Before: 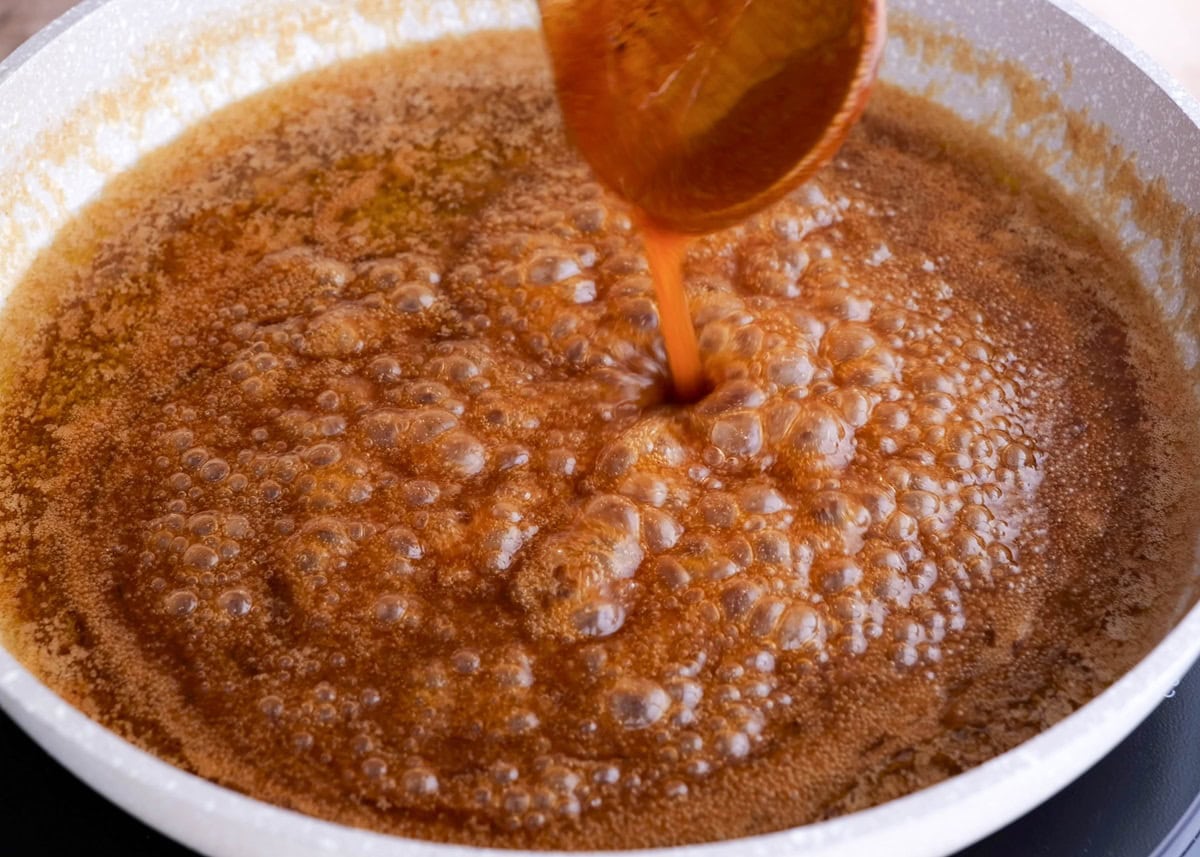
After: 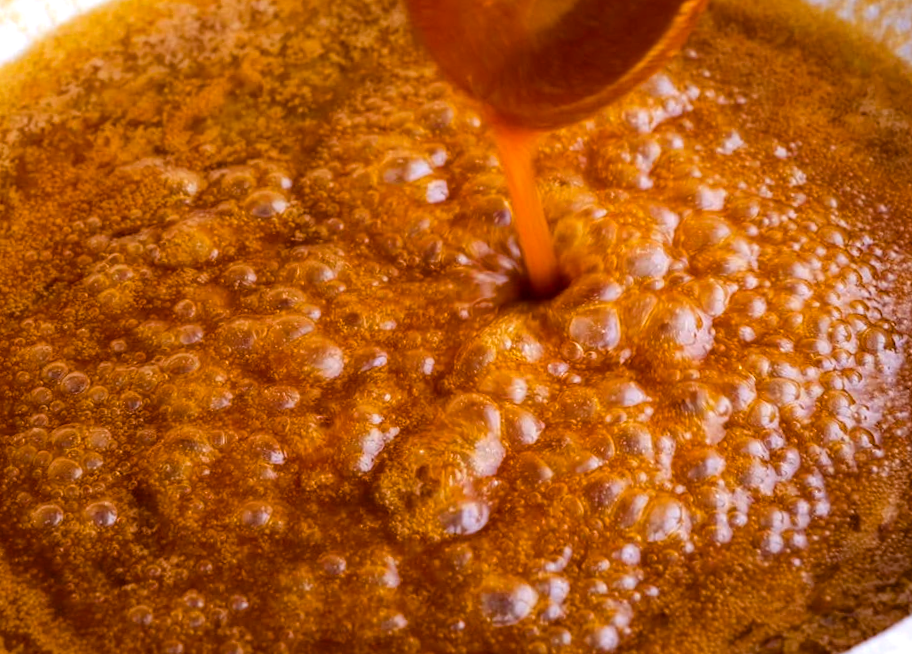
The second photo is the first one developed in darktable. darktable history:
crop and rotate: left 10.071%, top 10.071%, right 10.02%, bottom 10.02%
exposure: exposure 0.207 EV, compensate highlight preservation false
color balance rgb: linear chroma grading › global chroma 15%, perceptual saturation grading › global saturation 30%
rotate and perspective: rotation -2.12°, lens shift (vertical) 0.009, lens shift (horizontal) -0.008, automatic cropping original format, crop left 0.036, crop right 0.964, crop top 0.05, crop bottom 0.959
